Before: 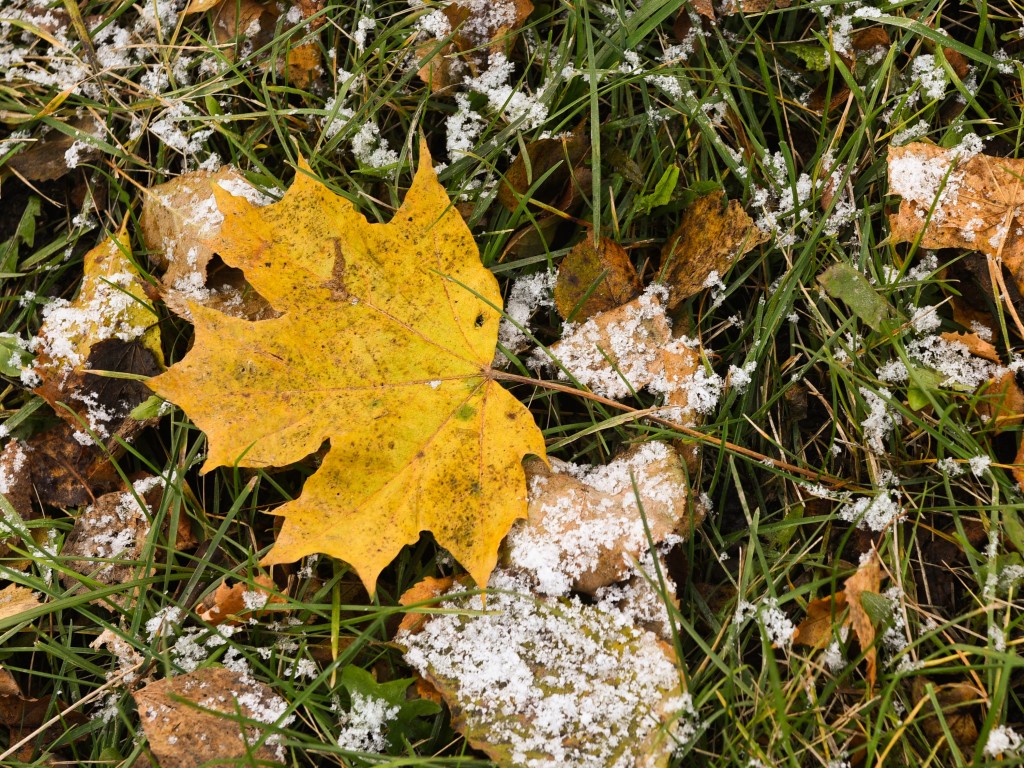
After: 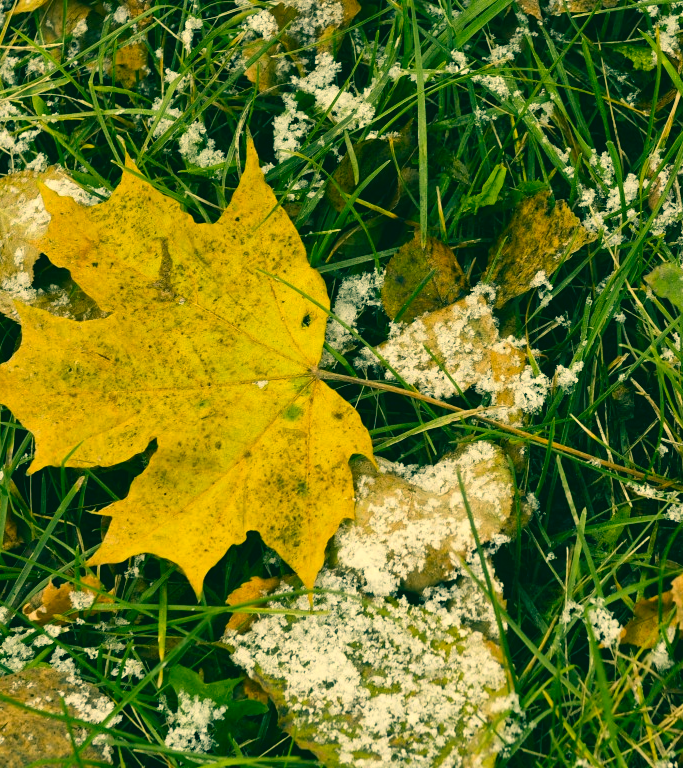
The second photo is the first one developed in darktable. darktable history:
crop: left 16.953%, right 16.341%
shadows and highlights: low approximation 0.01, soften with gaussian
color correction: highlights a* 2.04, highlights b* 34.59, shadows a* -36.94, shadows b* -6.01
